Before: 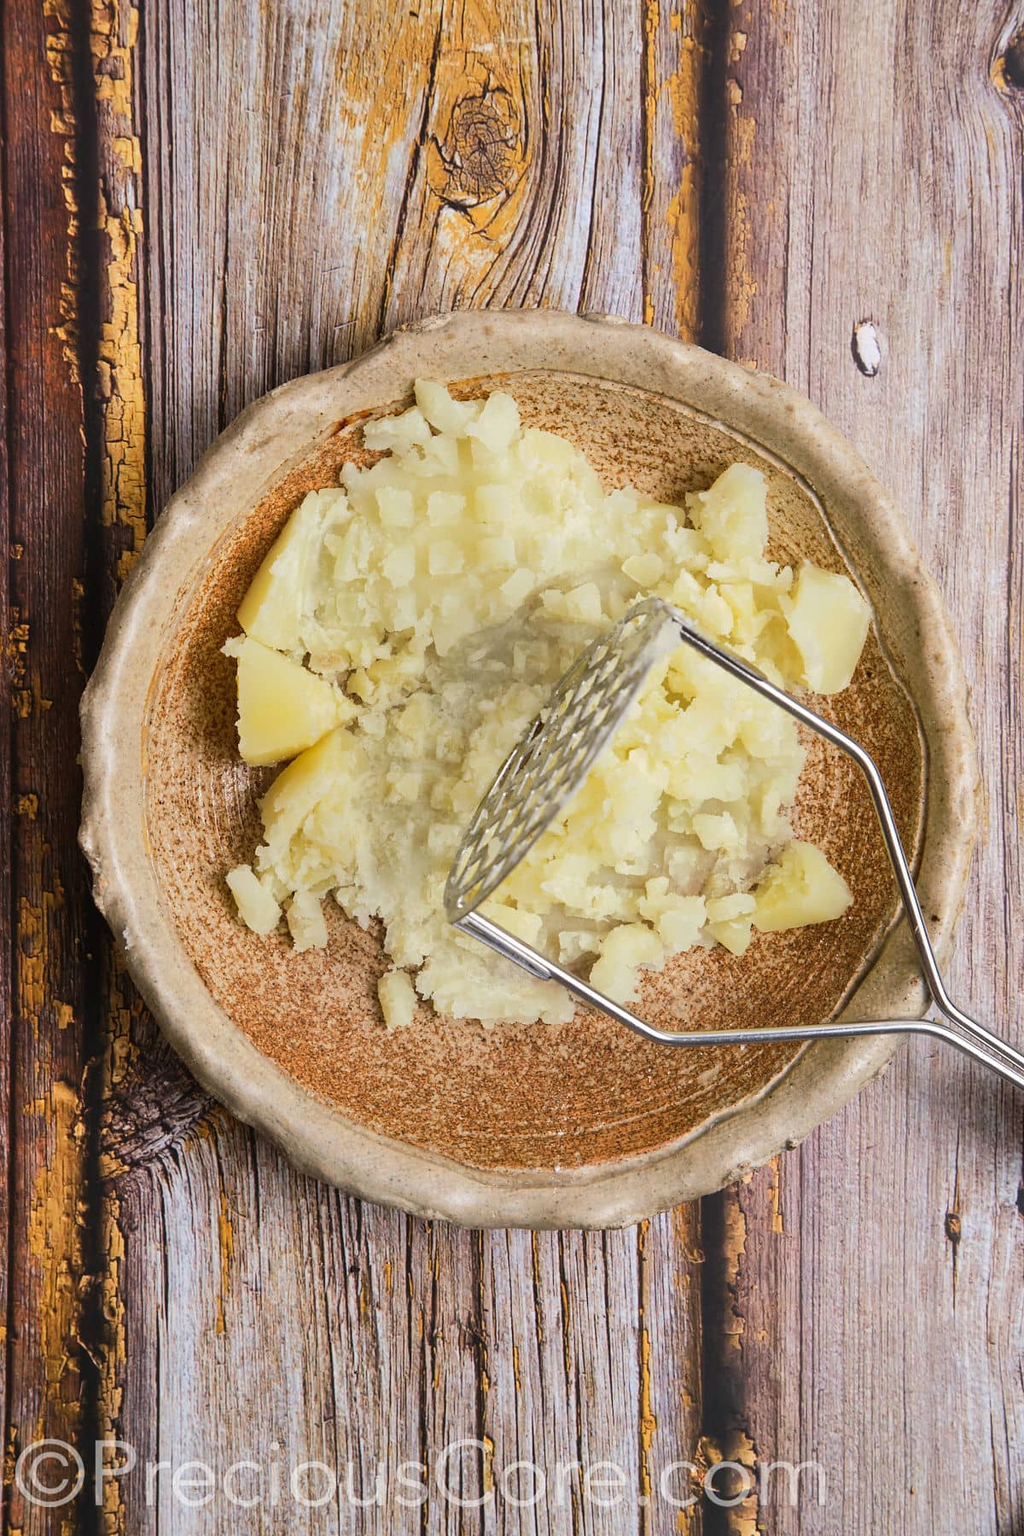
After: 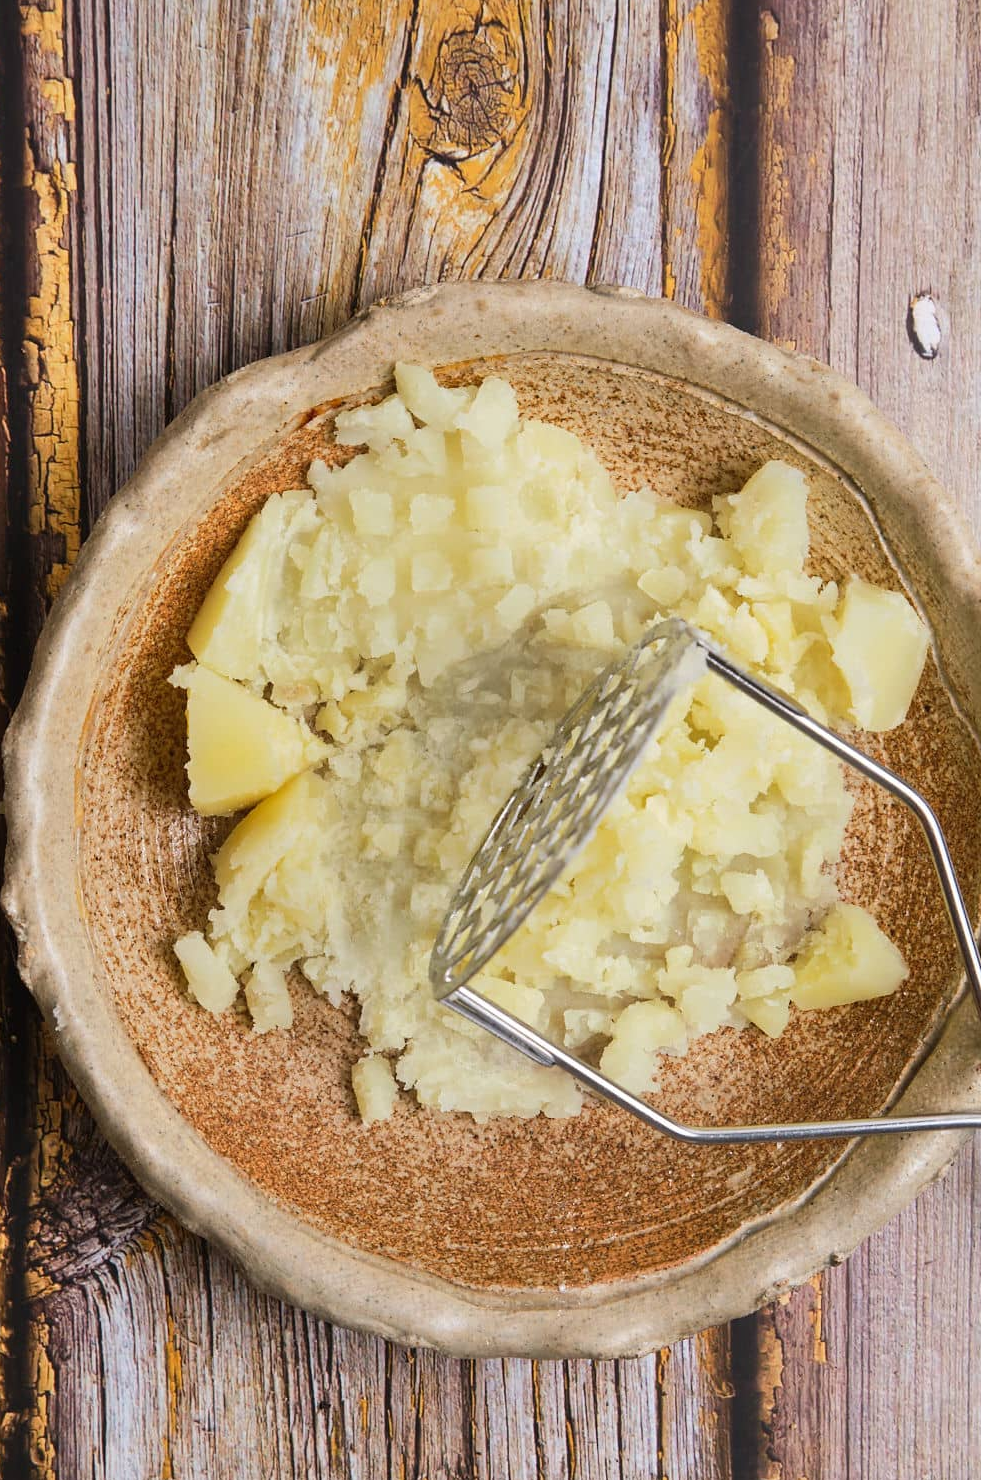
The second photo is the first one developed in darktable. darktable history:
crop and rotate: left 7.597%, top 4.594%, right 10.588%, bottom 13.16%
